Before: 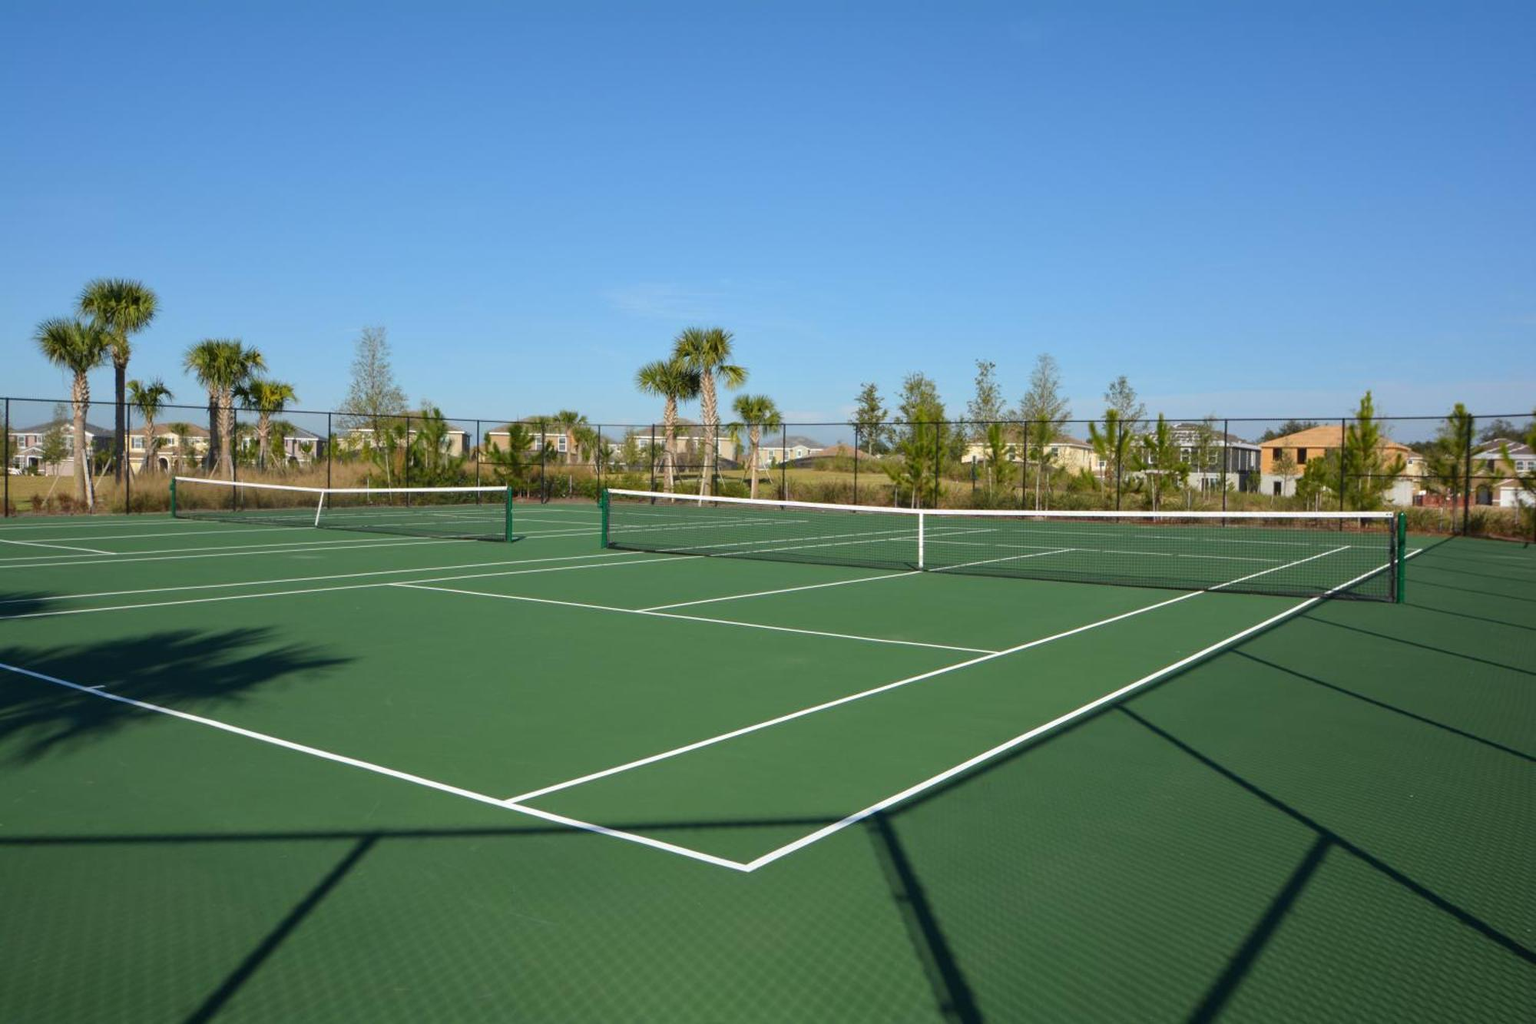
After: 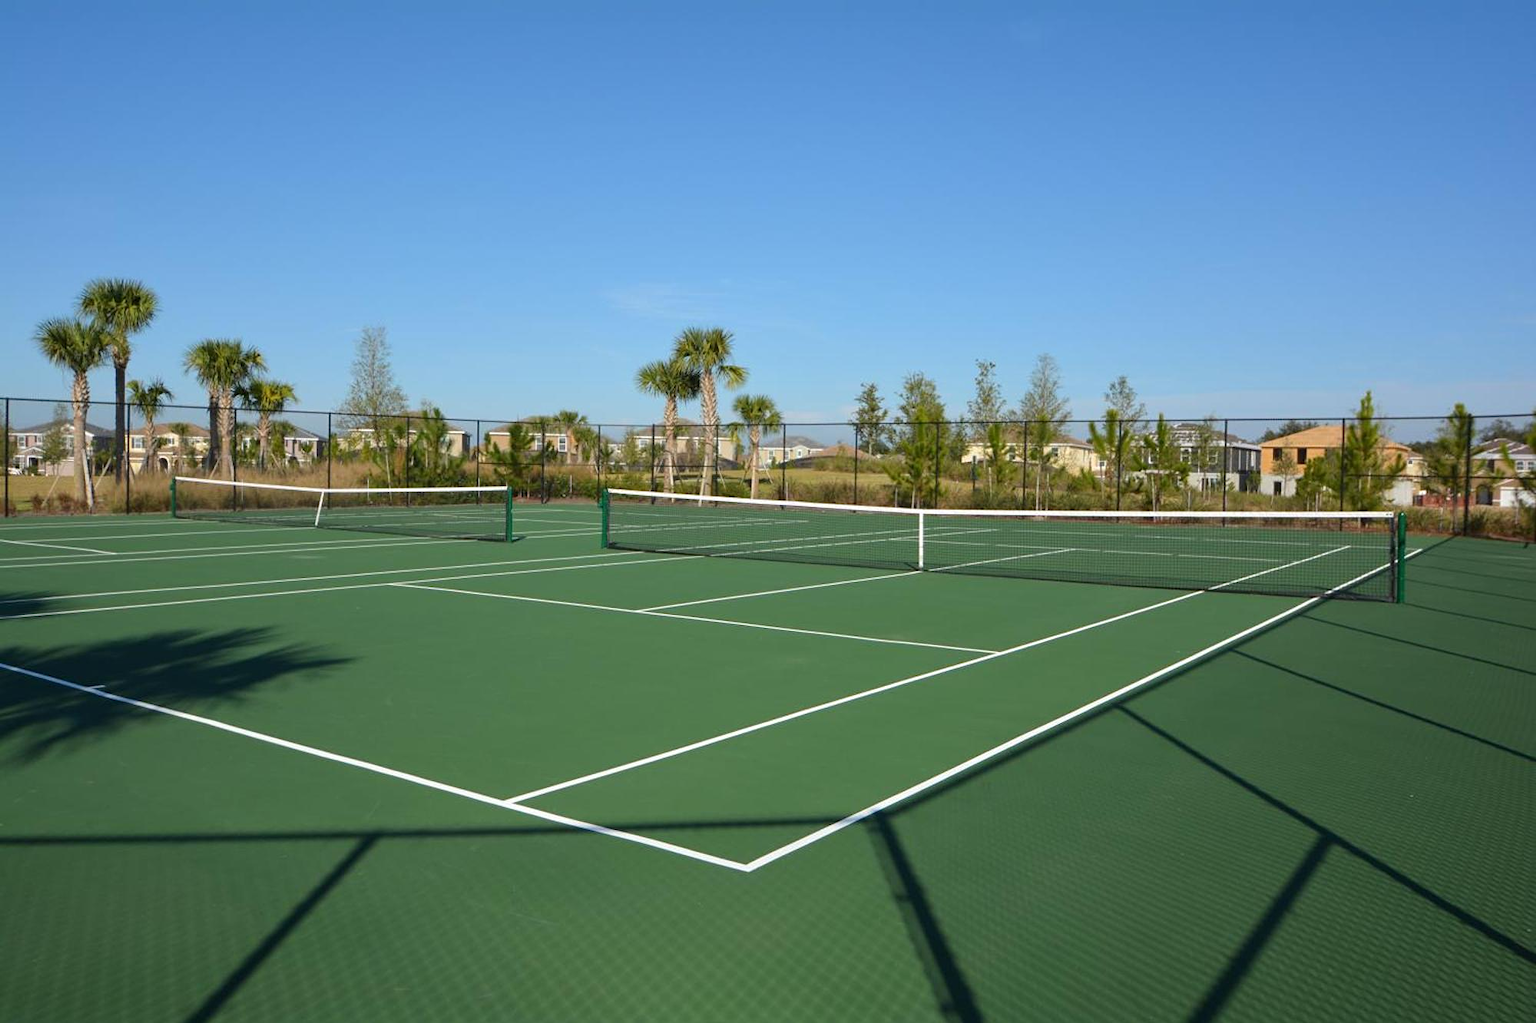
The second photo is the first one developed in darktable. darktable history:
sharpen: amount 0.201
